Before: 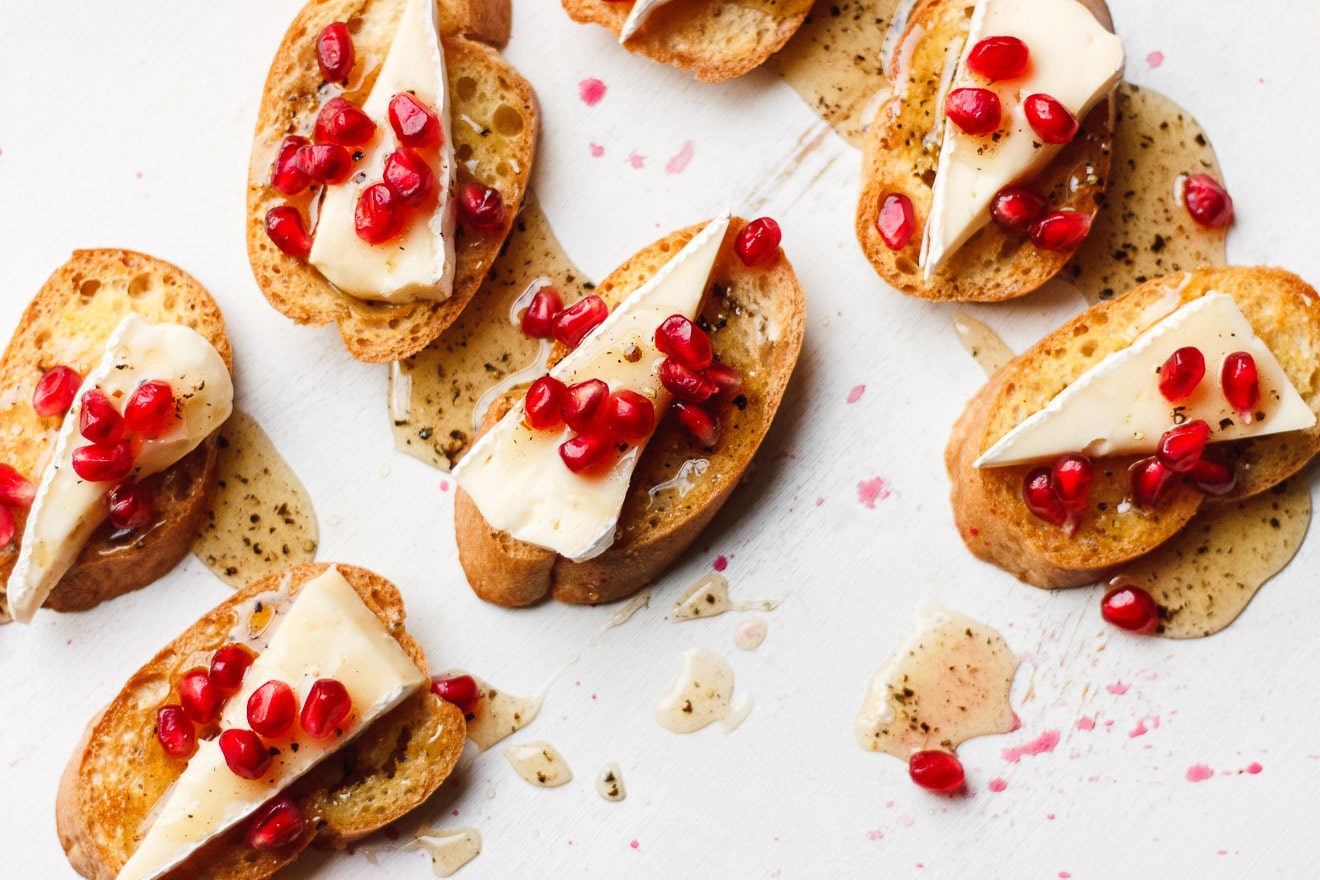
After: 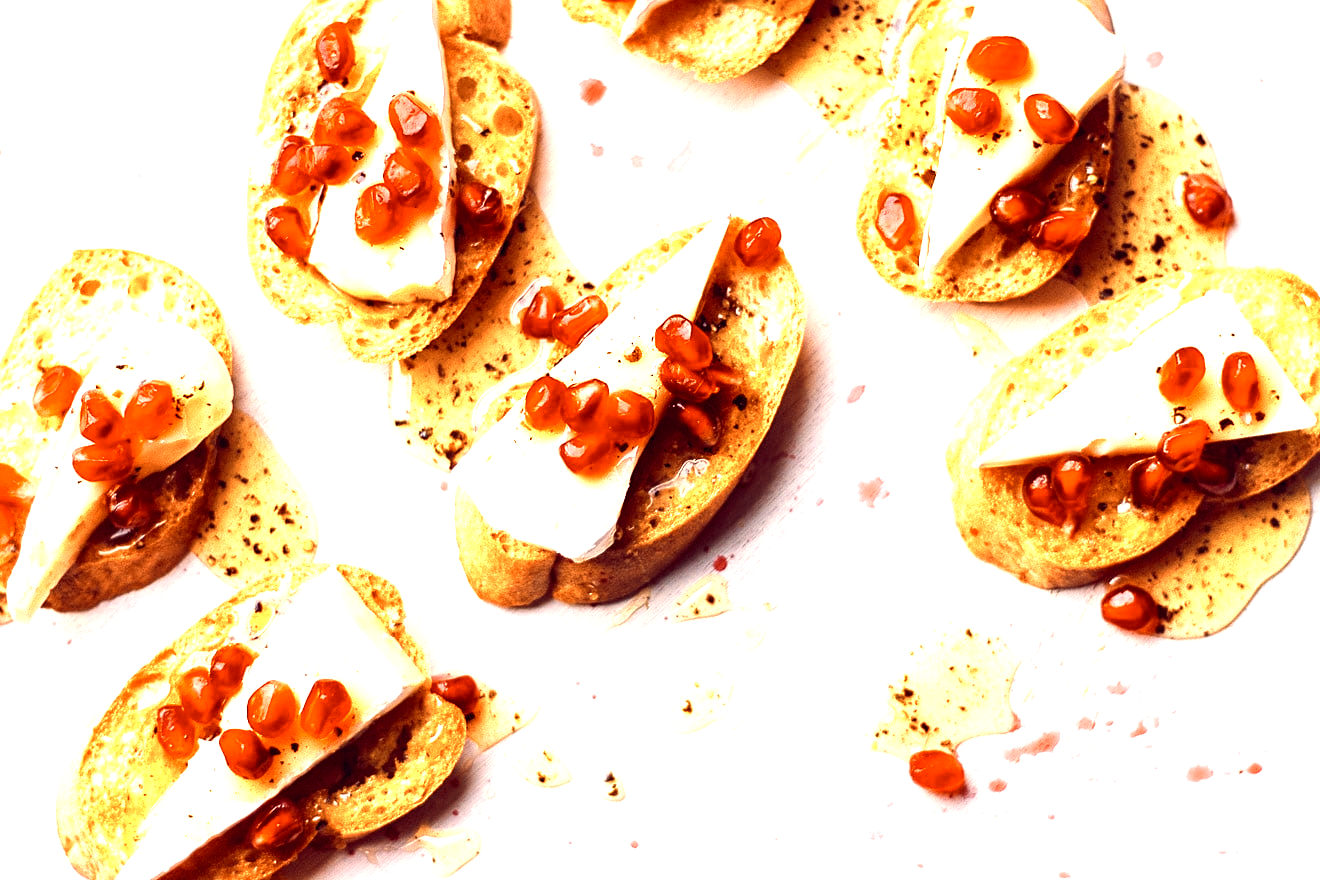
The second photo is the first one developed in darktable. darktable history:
color balance rgb: shadows lift › chroma 6.43%, shadows lift › hue 305.74°, highlights gain › chroma 2.43%, highlights gain › hue 35.74°, global offset › chroma 0.28%, global offset › hue 320.29°, linear chroma grading › global chroma 5.5%, perceptual saturation grading › global saturation 30%, contrast 5.15%
local contrast: mode bilateral grid, contrast 100, coarseness 100, detail 108%, midtone range 0.2
sharpen: amount 0.2
color zones: curves: ch0 [(0.018, 0.548) (0.197, 0.654) (0.425, 0.447) (0.605, 0.658) (0.732, 0.579)]; ch1 [(0.105, 0.531) (0.224, 0.531) (0.386, 0.39) (0.618, 0.456) (0.732, 0.456) (0.956, 0.421)]; ch2 [(0.039, 0.583) (0.215, 0.465) (0.399, 0.544) (0.465, 0.548) (0.614, 0.447) (0.724, 0.43) (0.882, 0.623) (0.956, 0.632)]
exposure: black level correction 0, exposure 0.5 EV, compensate highlight preservation false
